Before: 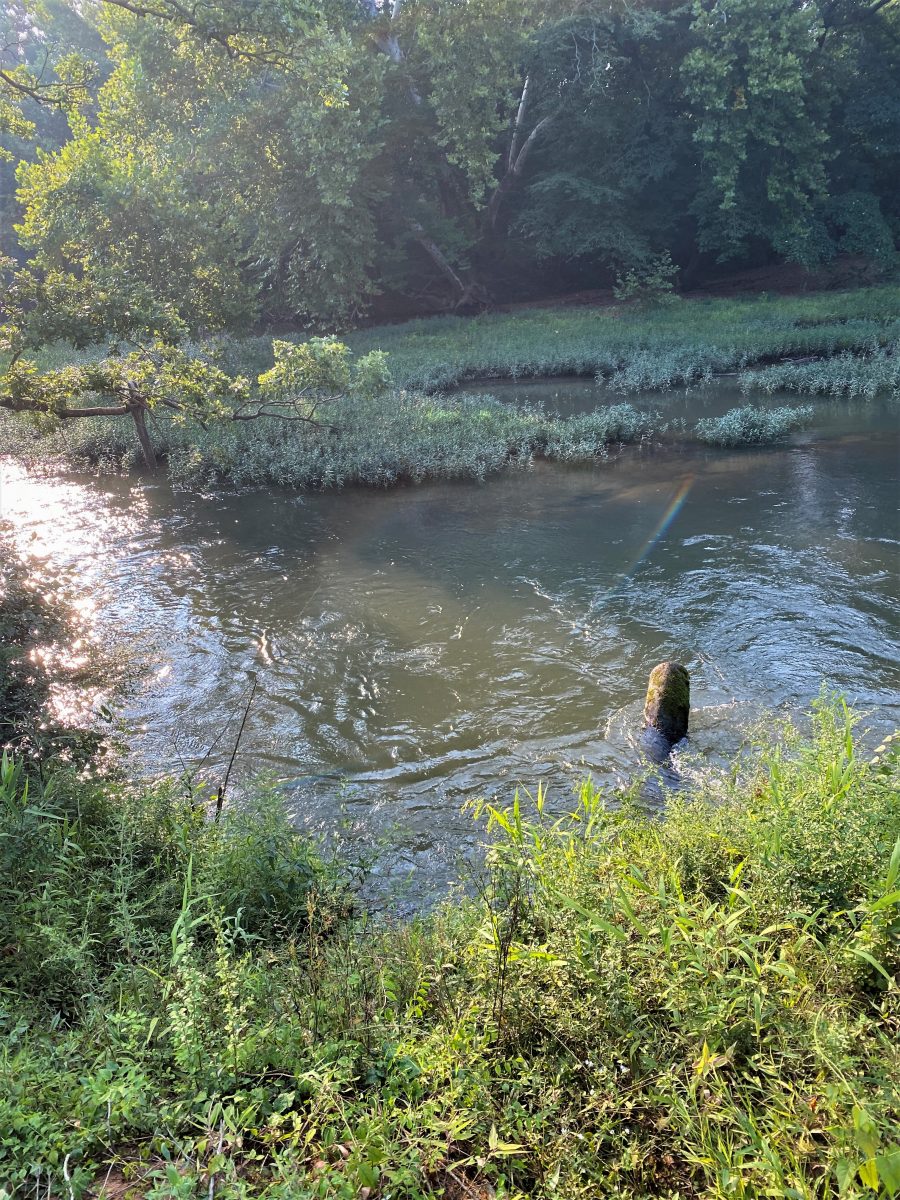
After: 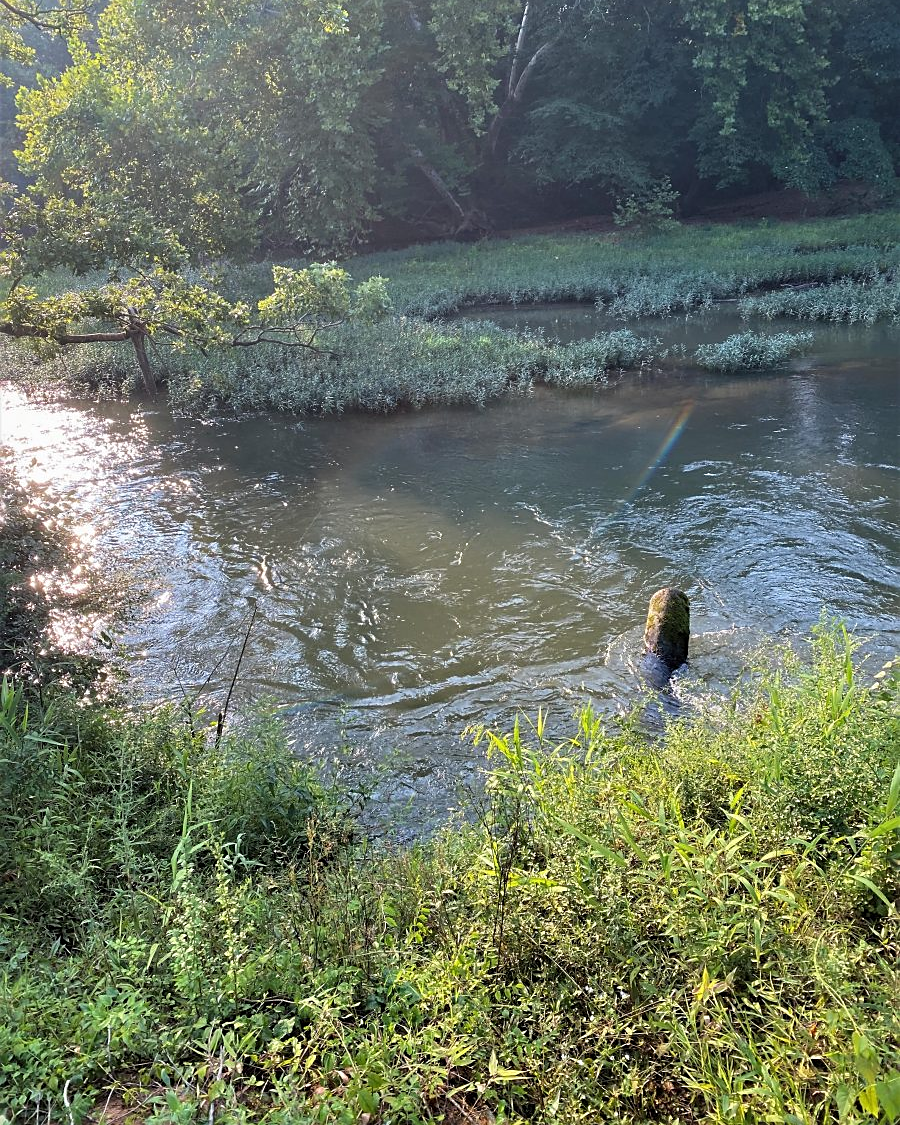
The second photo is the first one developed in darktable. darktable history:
crop and rotate: top 6.25%
sharpen: radius 1.864, amount 0.398, threshold 1.271
